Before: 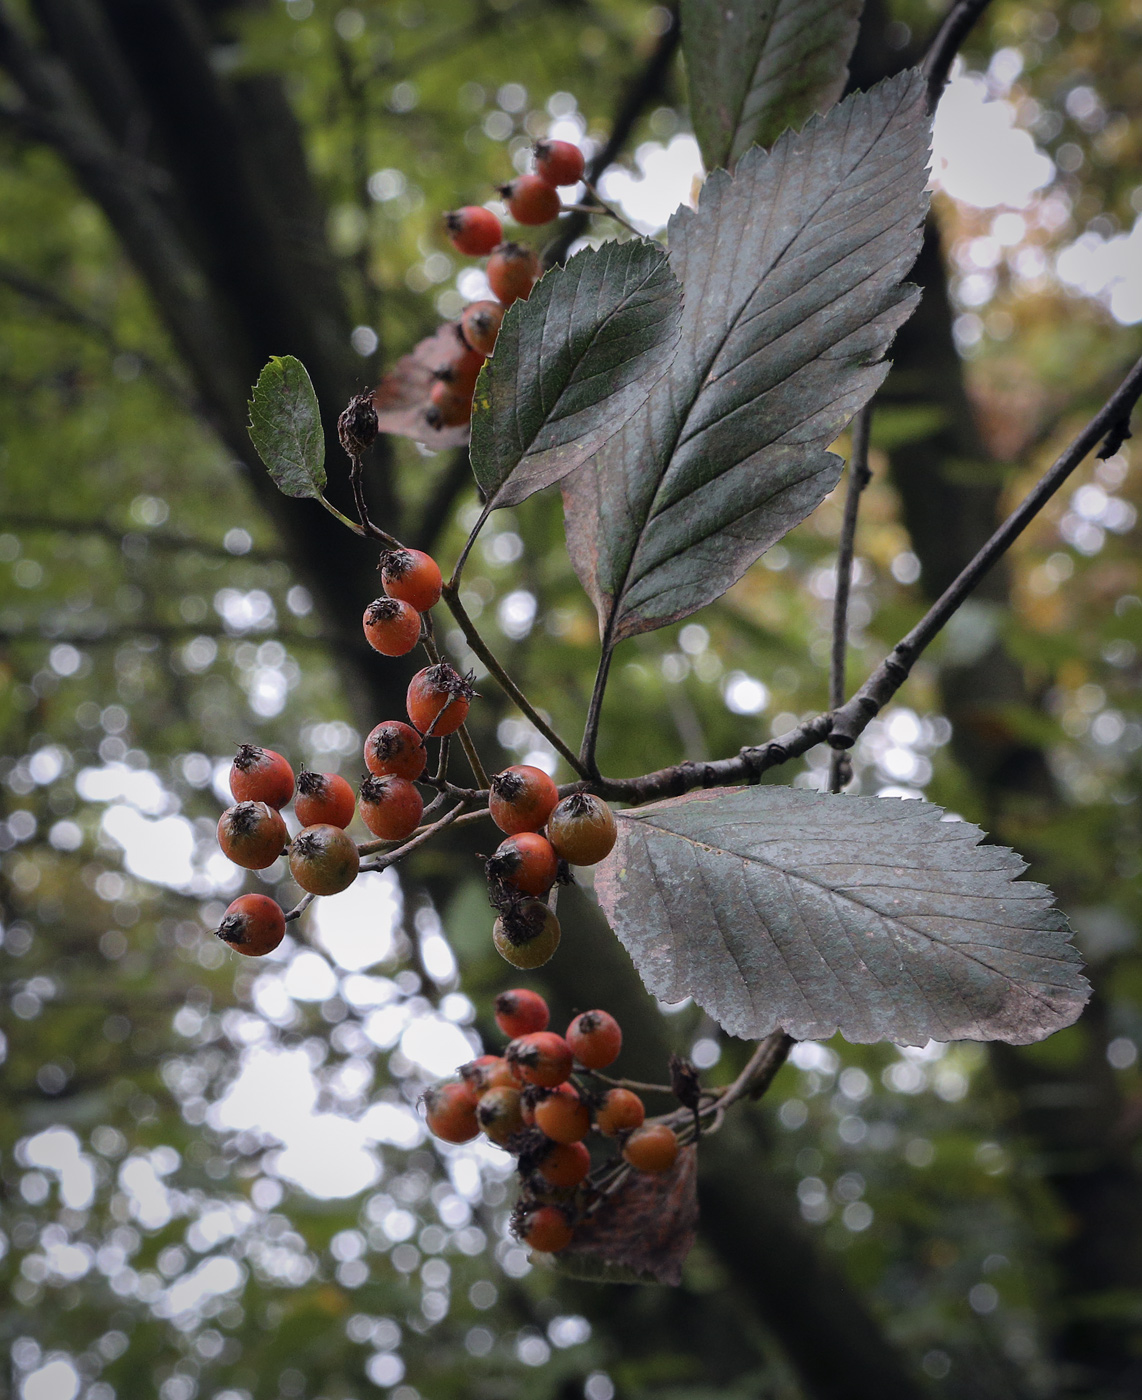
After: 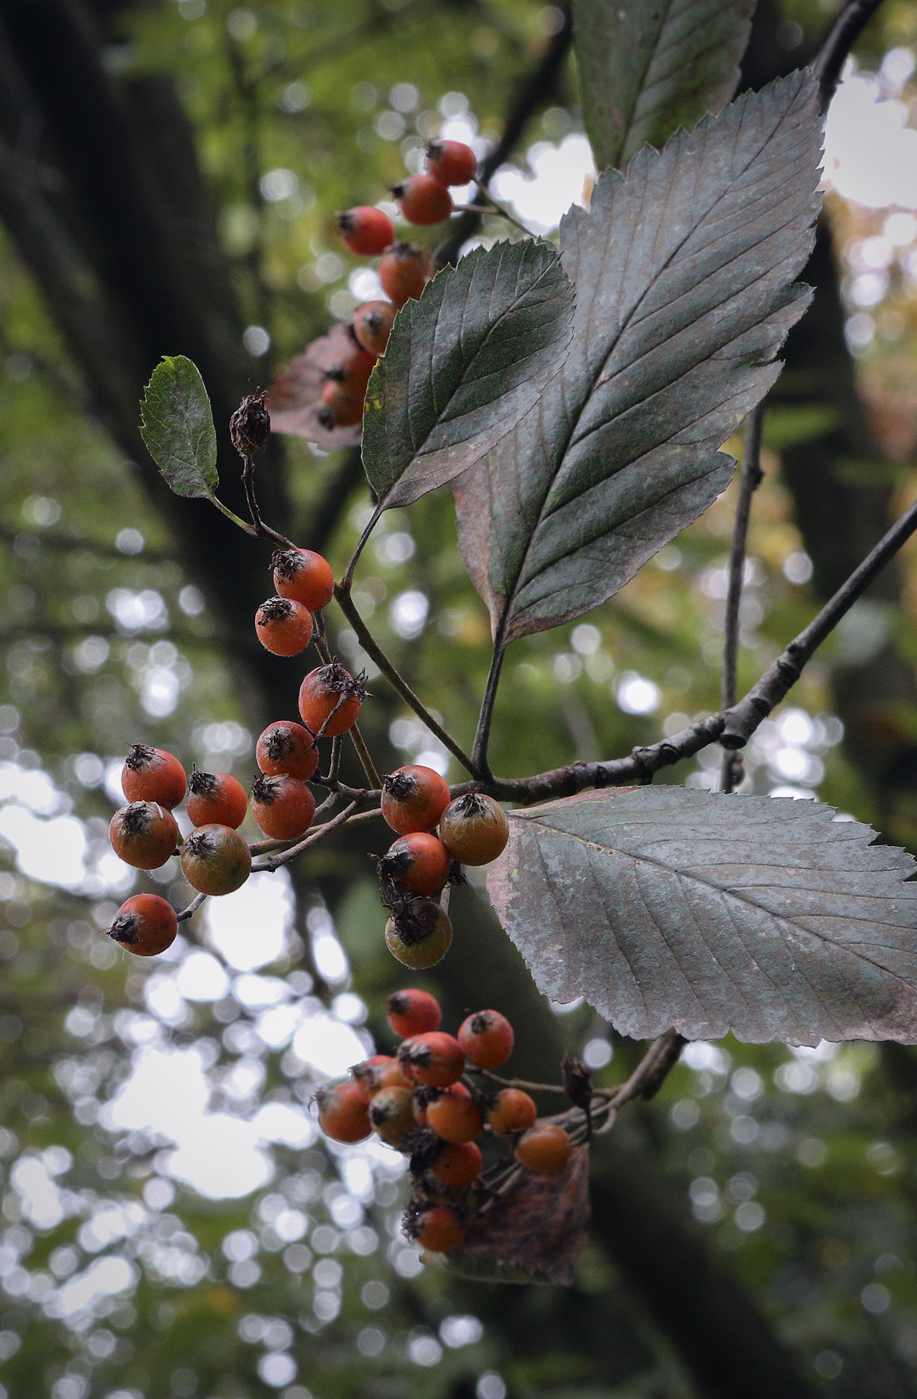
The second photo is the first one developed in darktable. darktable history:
crop and rotate: left 9.504%, right 10.158%
